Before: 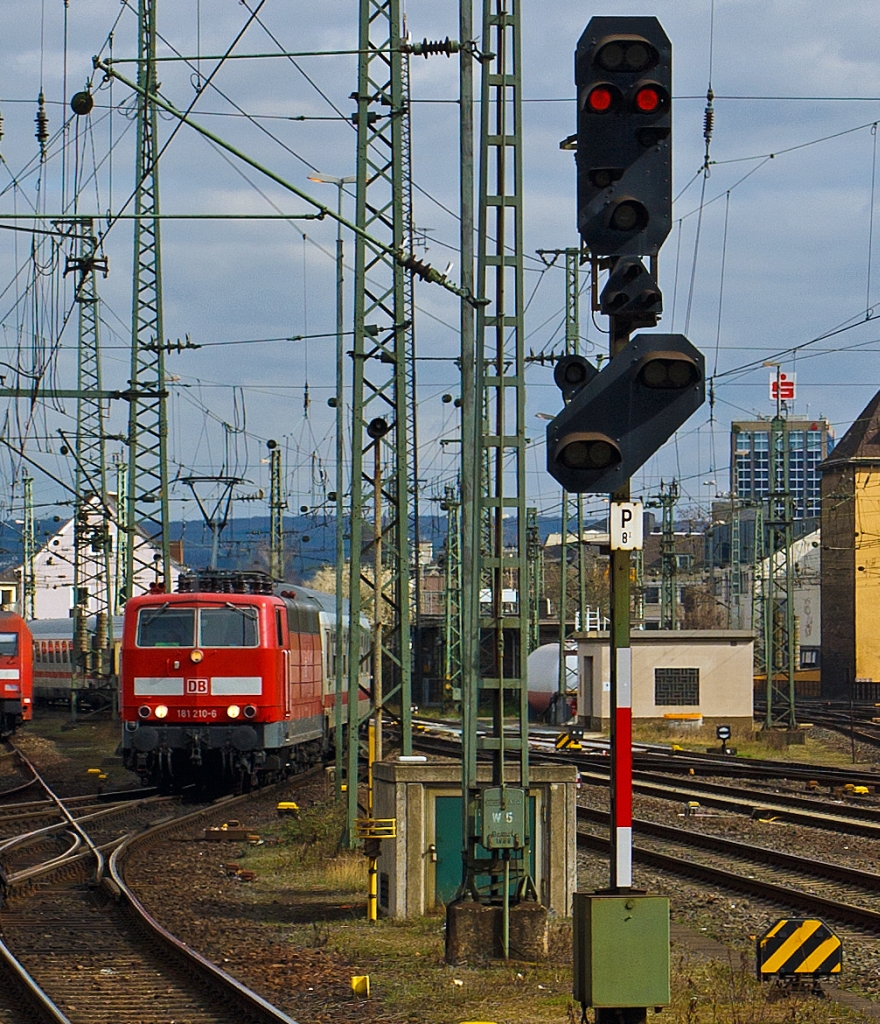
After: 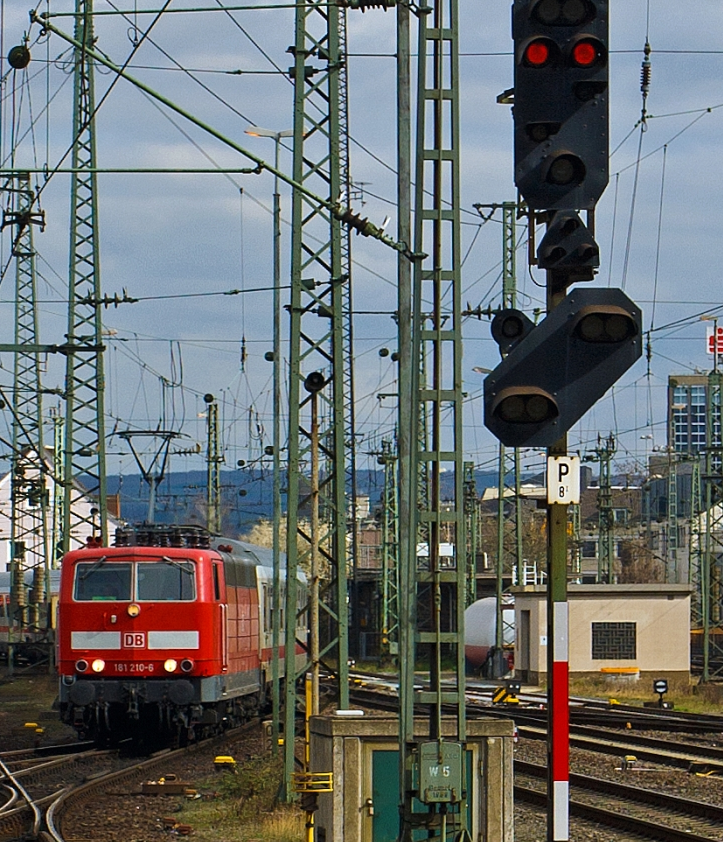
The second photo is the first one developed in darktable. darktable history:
crop and rotate: left 7.196%, top 4.574%, right 10.605%, bottom 13.178%
tone equalizer: on, module defaults
